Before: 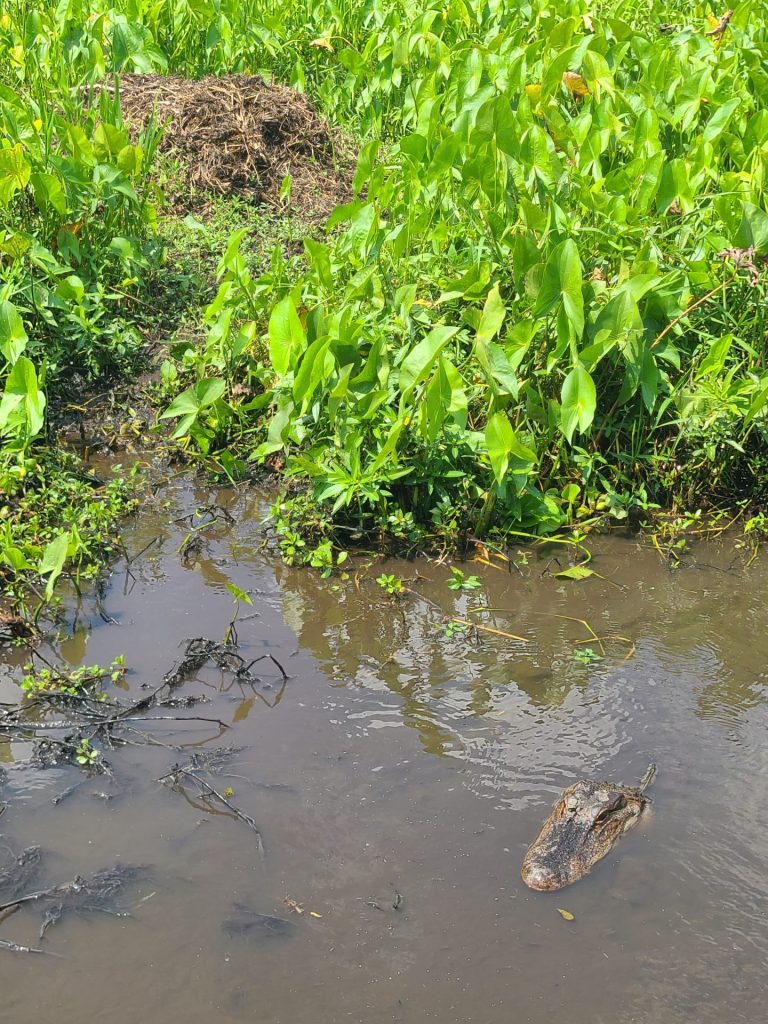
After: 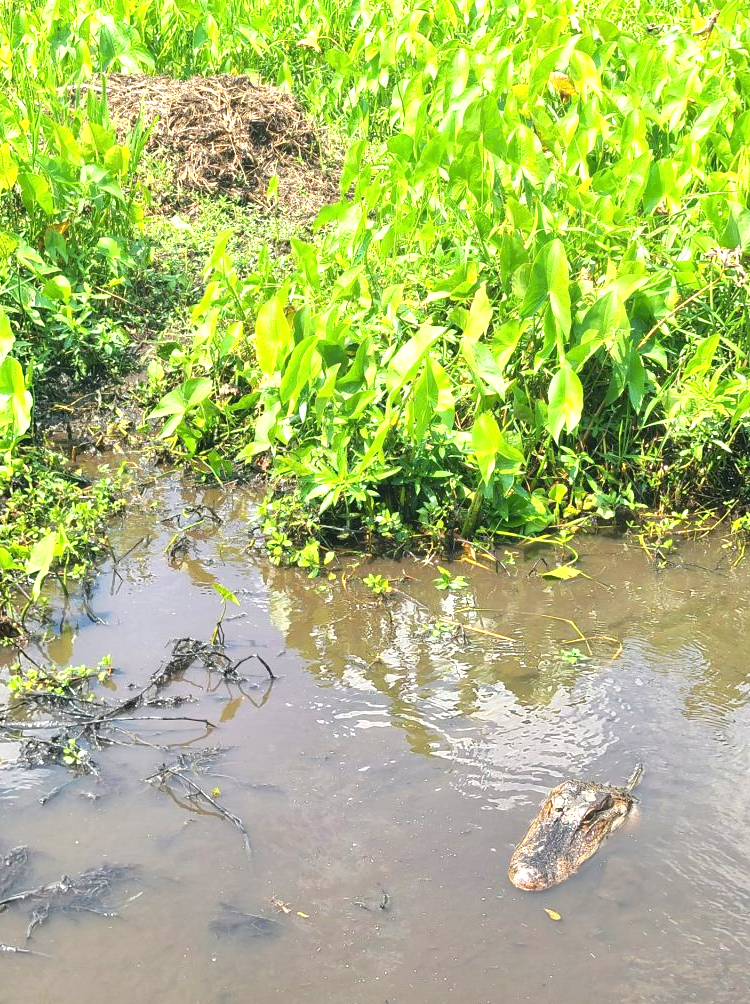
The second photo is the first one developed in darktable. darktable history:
crop: left 1.701%, right 0.283%, bottom 1.857%
exposure: exposure 1.059 EV, compensate highlight preservation false
